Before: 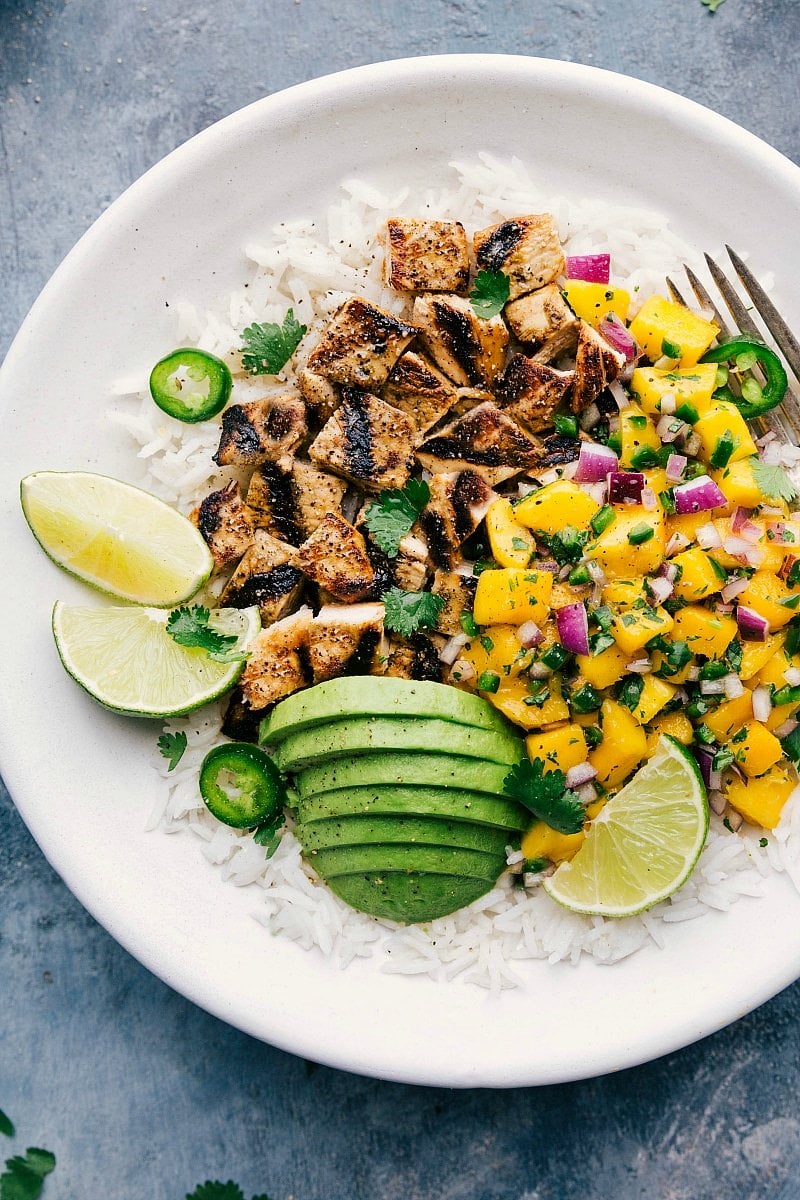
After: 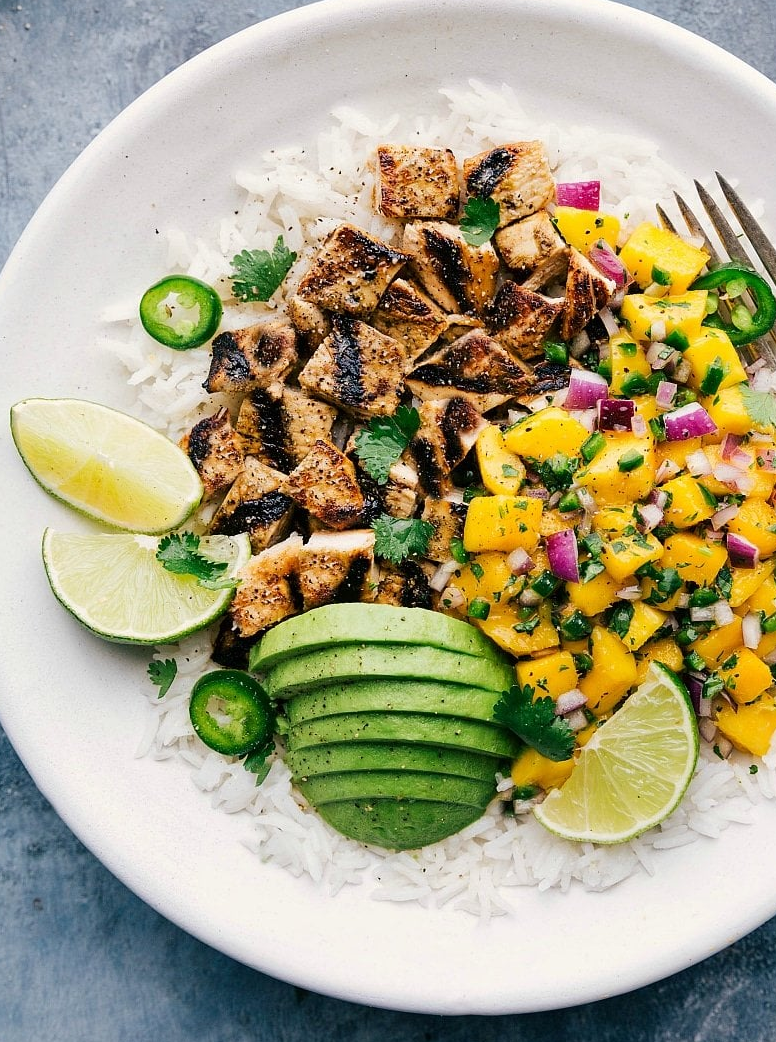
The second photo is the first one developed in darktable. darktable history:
crop: left 1.336%, top 6.094%, right 1.574%, bottom 7.012%
